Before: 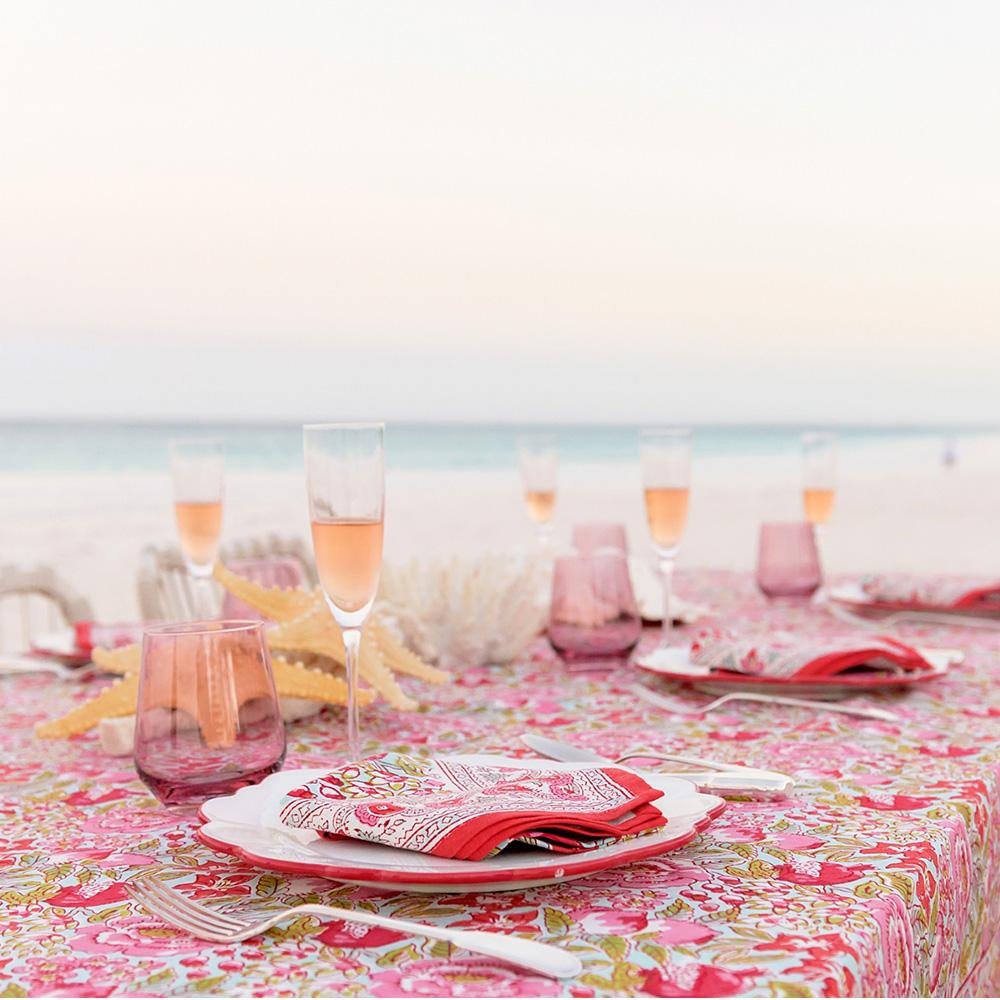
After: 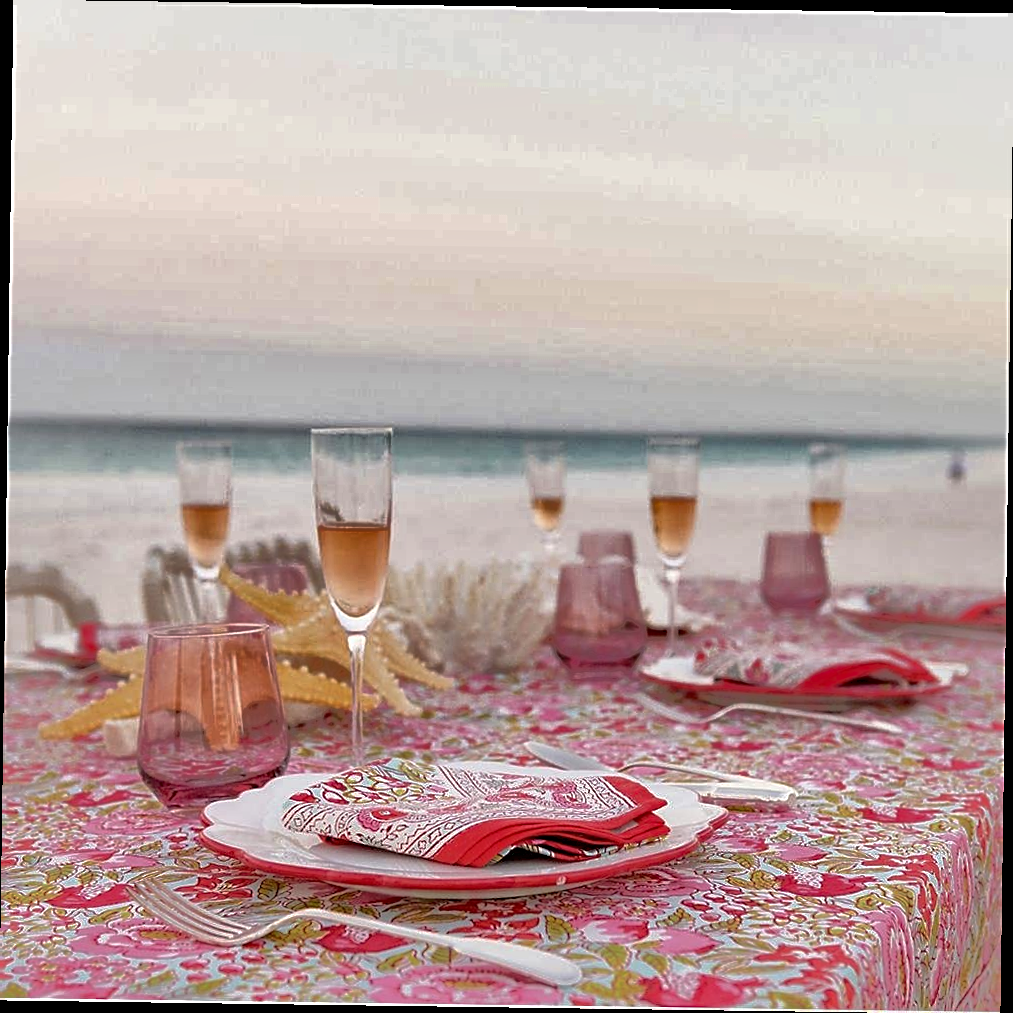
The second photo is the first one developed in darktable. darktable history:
local contrast: mode bilateral grid, contrast 20, coarseness 50, detail 148%, midtone range 0.2
shadows and highlights: shadows 38.43, highlights -74.54
contrast brightness saturation: saturation -0.05
sharpen: on, module defaults
rotate and perspective: rotation 0.8°, automatic cropping off
